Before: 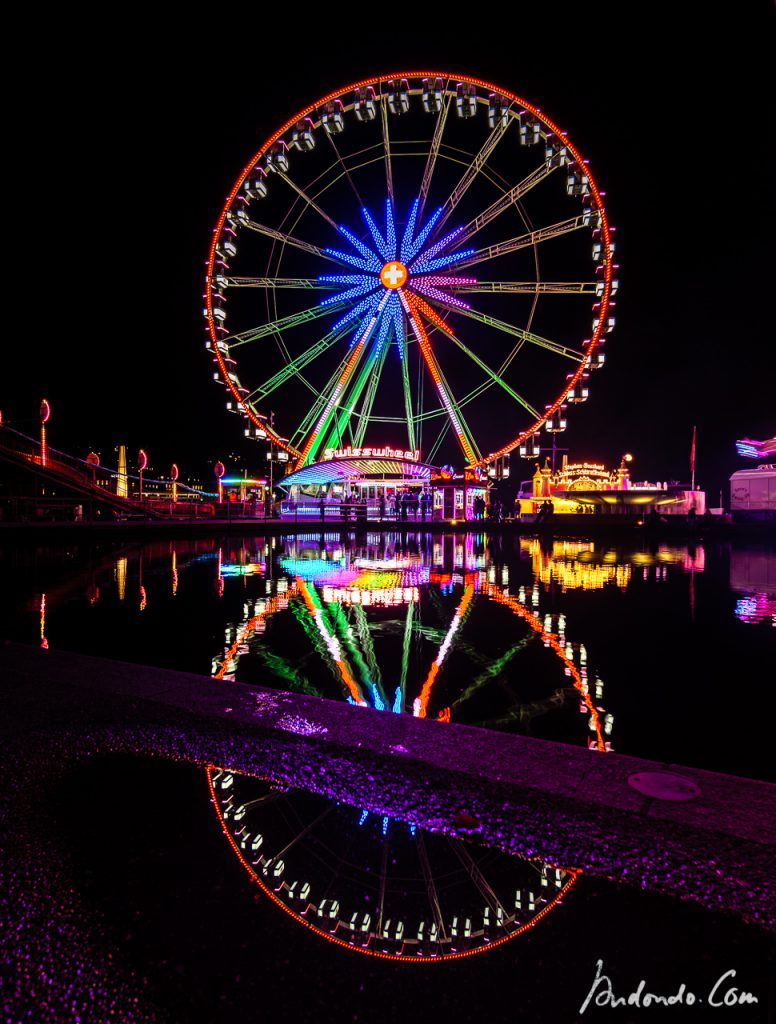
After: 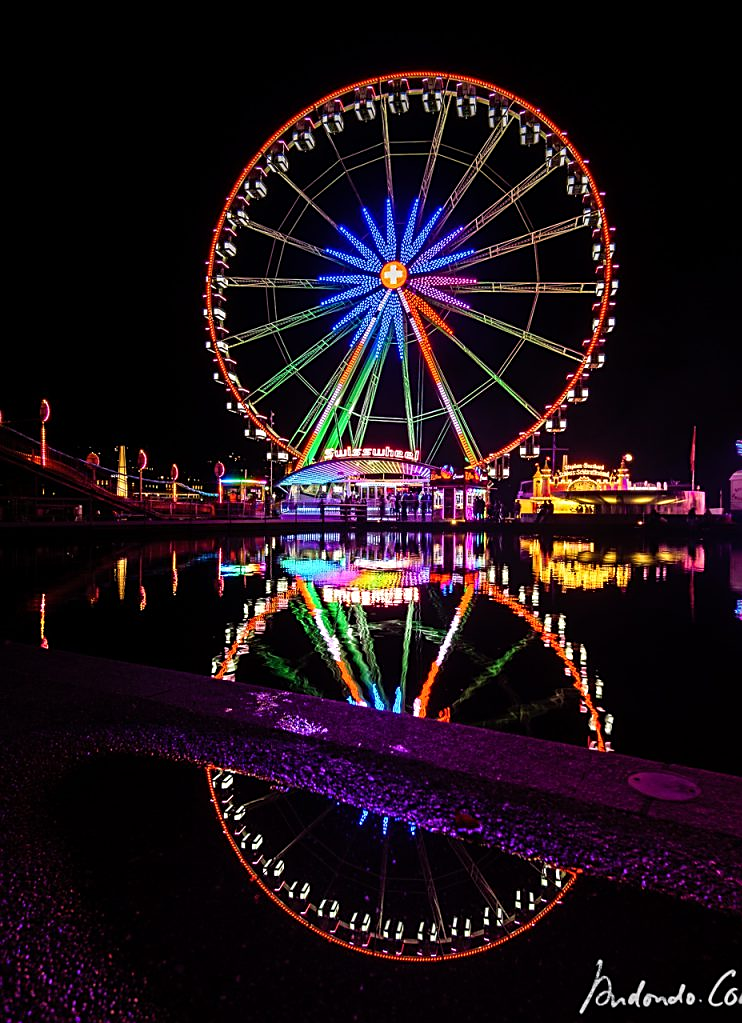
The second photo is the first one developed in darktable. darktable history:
crop: right 4.287%, bottom 0.024%
sharpen: on, module defaults
